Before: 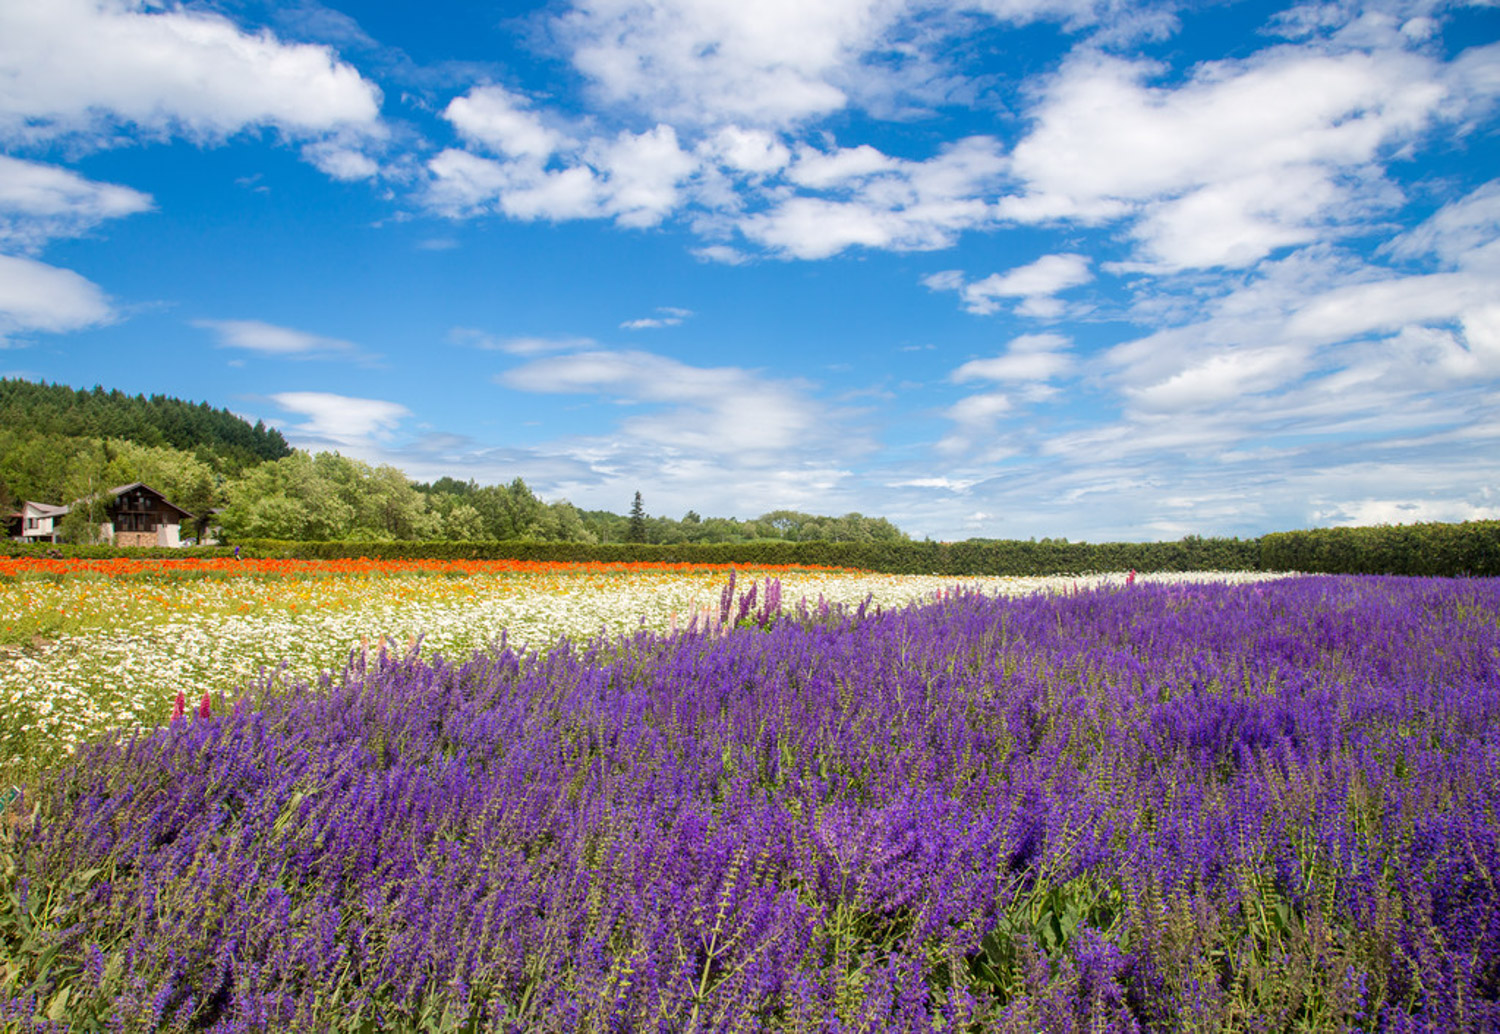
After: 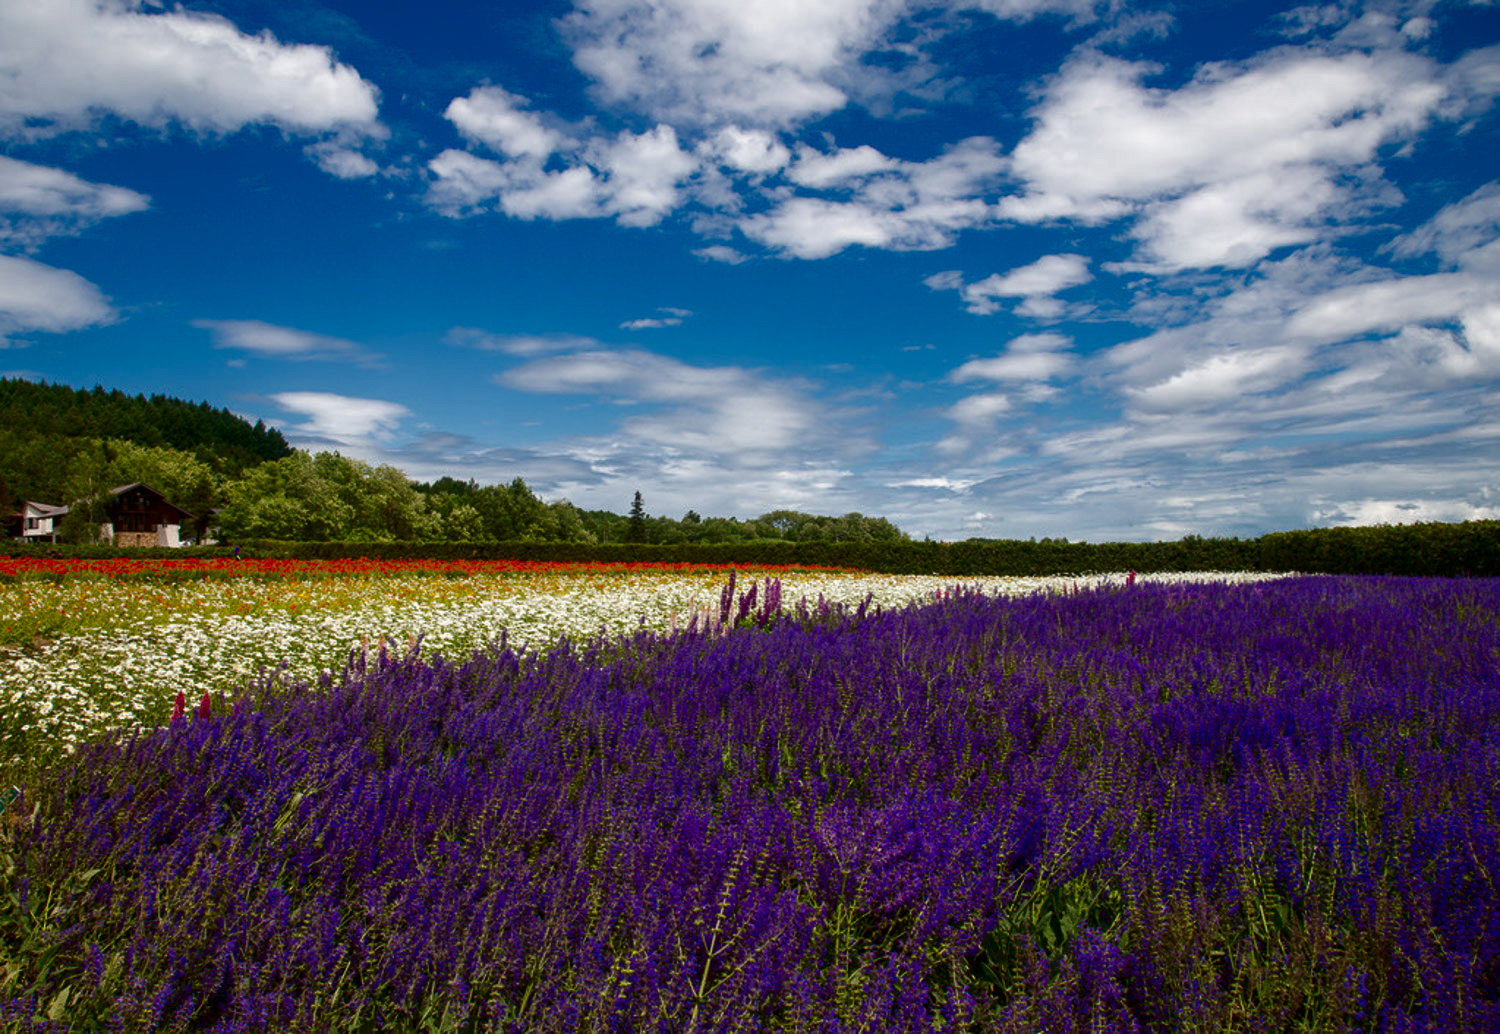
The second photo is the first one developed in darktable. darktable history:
white balance: emerald 1
contrast brightness saturation: brightness -0.52
